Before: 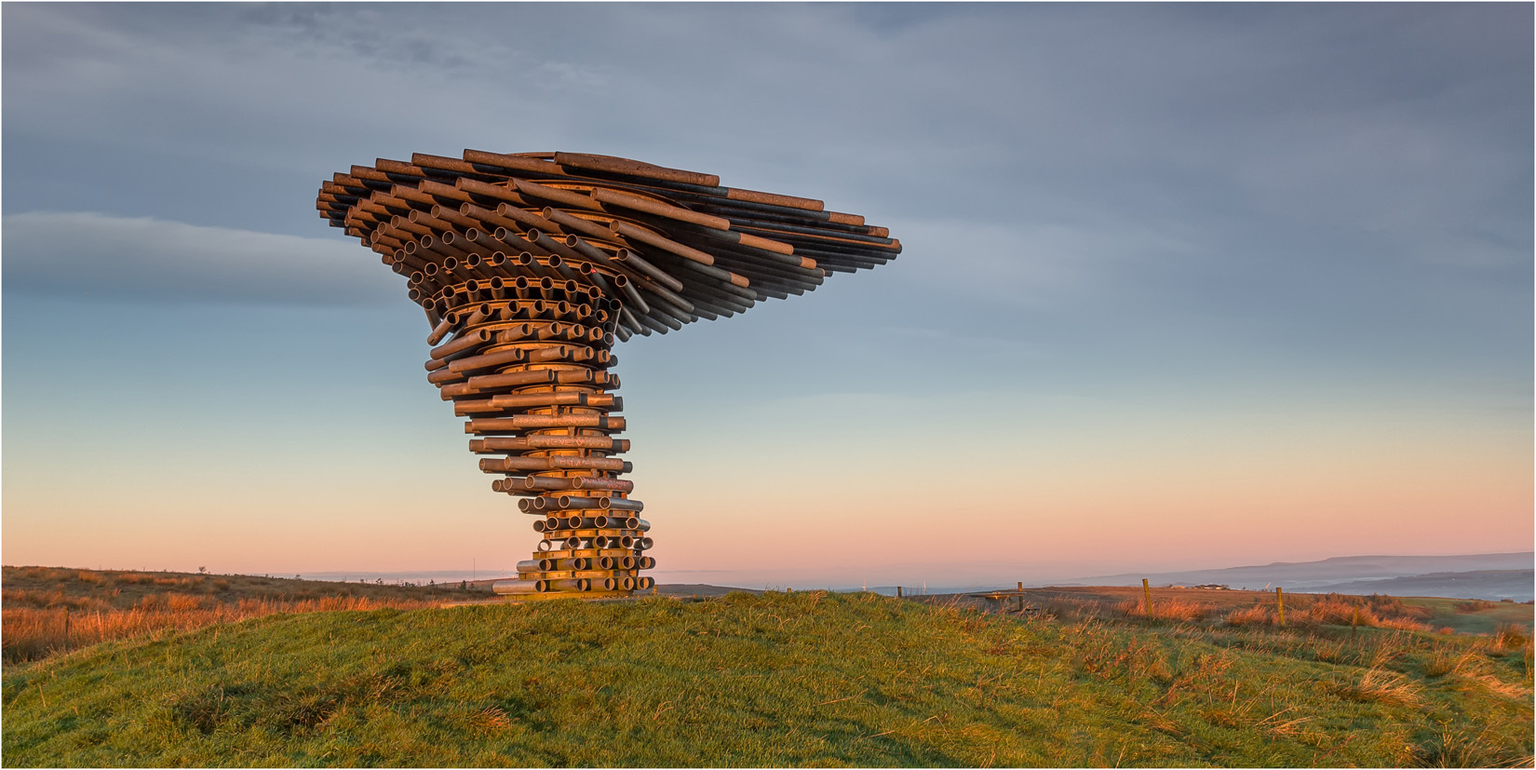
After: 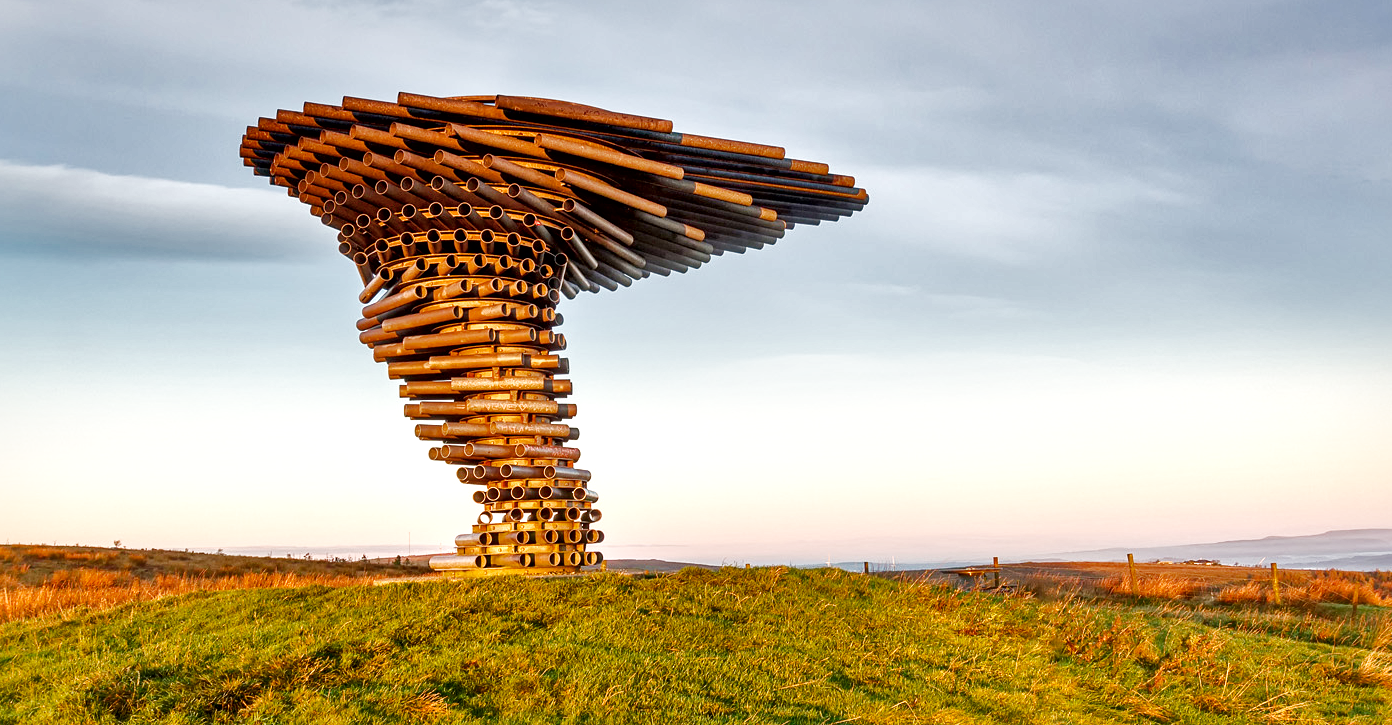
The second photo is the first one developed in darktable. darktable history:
local contrast: mode bilateral grid, contrast 70, coarseness 74, detail 180%, midtone range 0.2
base curve: curves: ch0 [(0, 0) (0.007, 0.004) (0.027, 0.03) (0.046, 0.07) (0.207, 0.54) (0.442, 0.872) (0.673, 0.972) (1, 1)], preserve colors none
contrast brightness saturation: saturation -0.158
color balance rgb: perceptual saturation grading › global saturation 20%, perceptual saturation grading › highlights -49.769%, perceptual saturation grading › shadows 26.134%, global vibrance 20%
crop: left 6.065%, top 8.307%, right 9.549%, bottom 4.011%
shadows and highlights: on, module defaults
